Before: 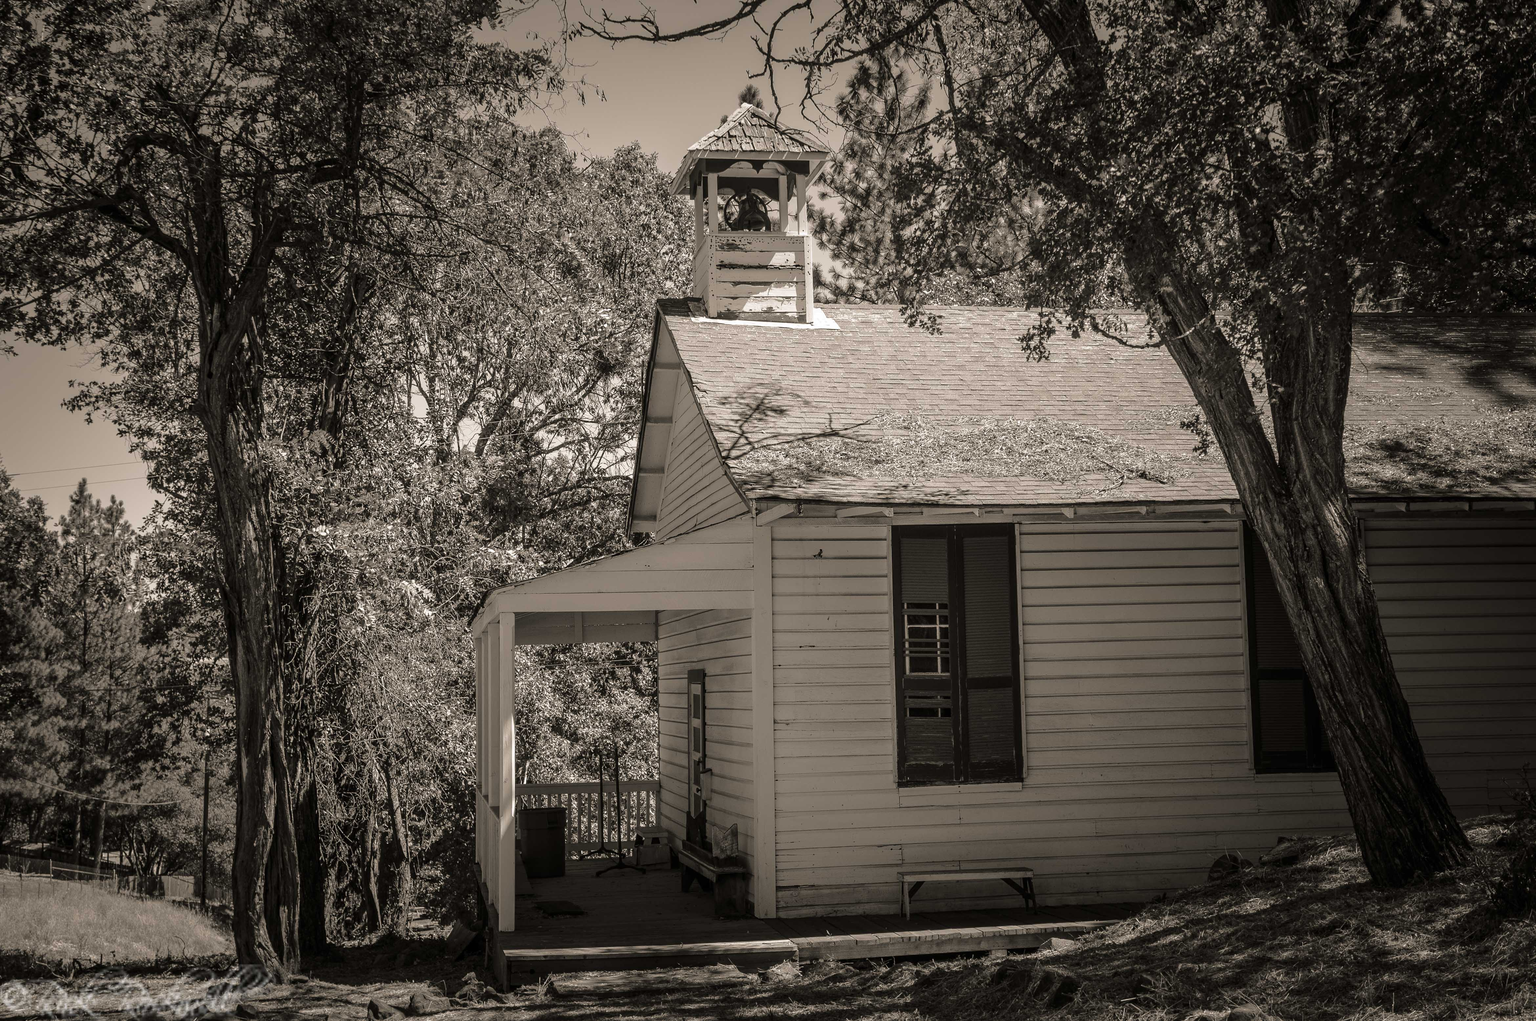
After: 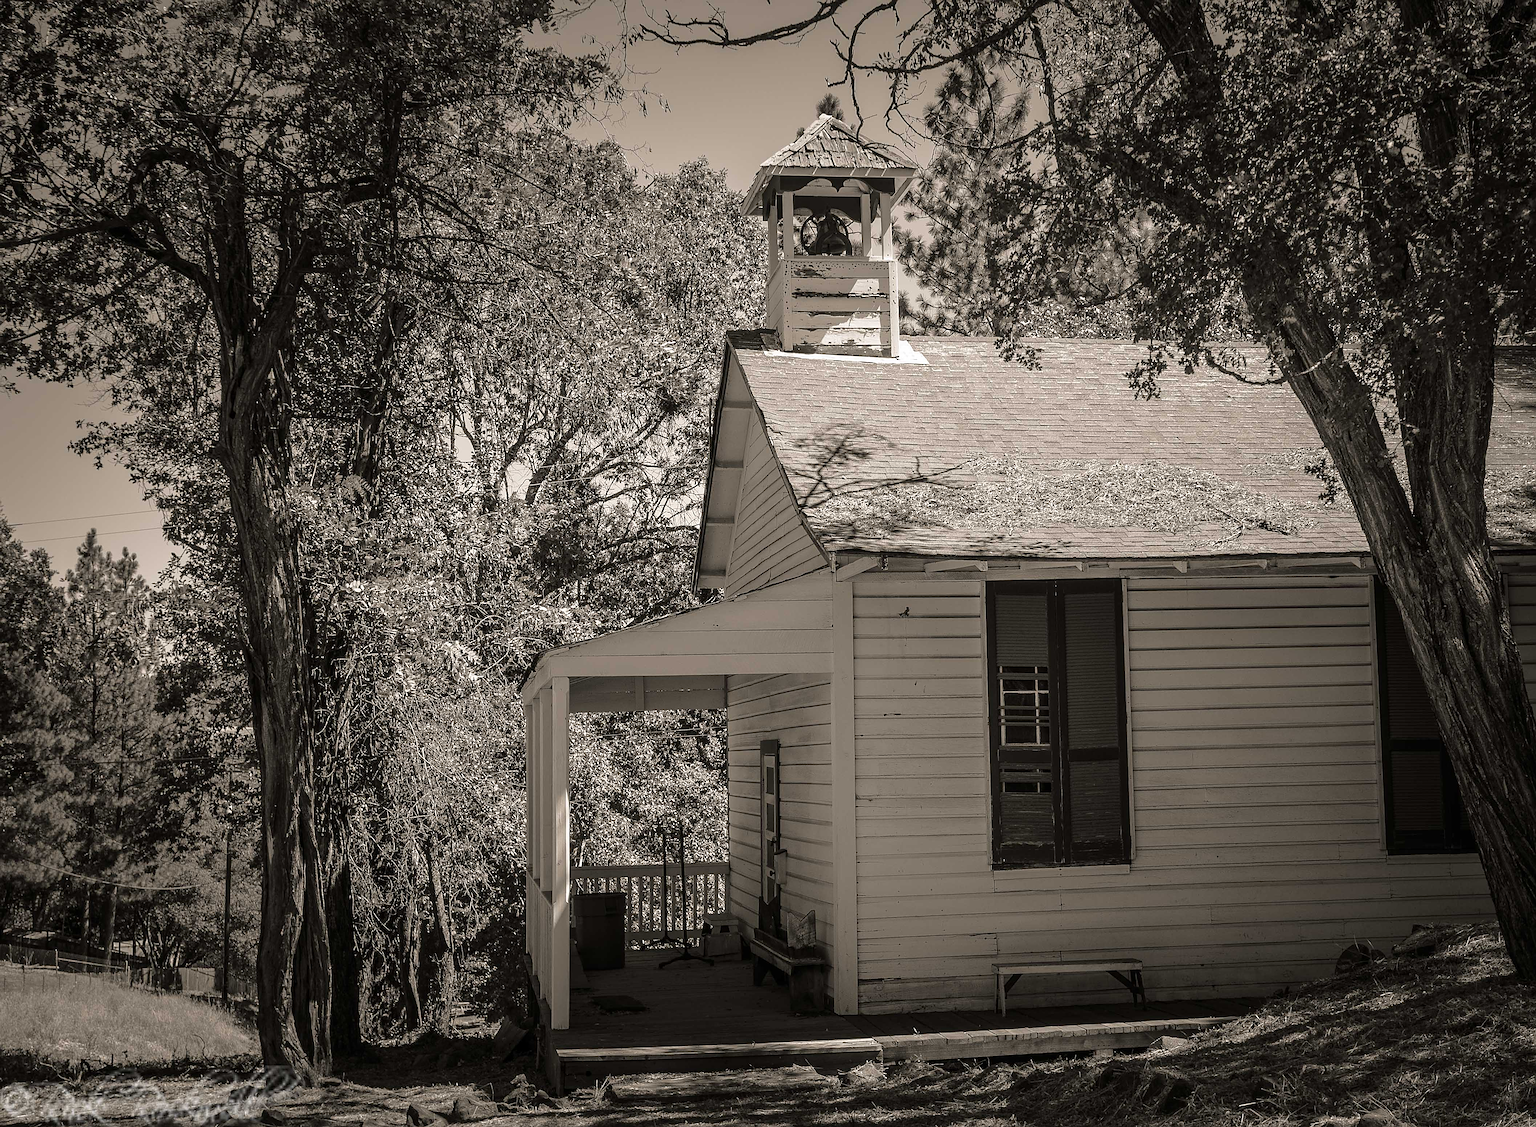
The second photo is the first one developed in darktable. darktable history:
sharpen: amount 0.6
crop: right 9.509%, bottom 0.031%
